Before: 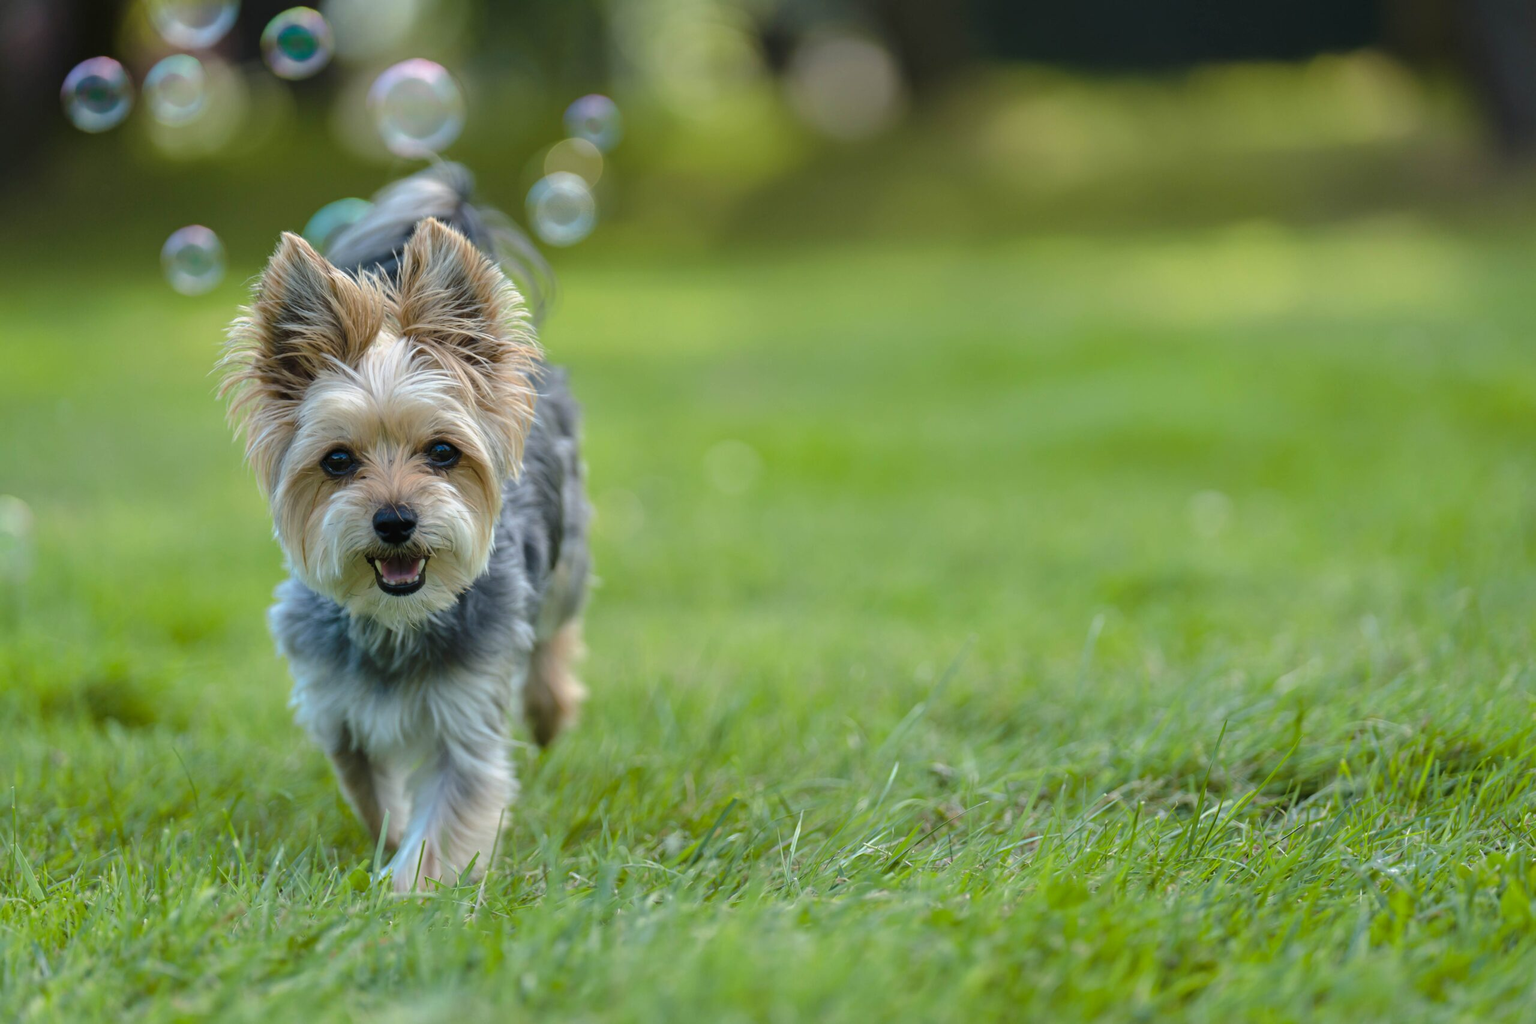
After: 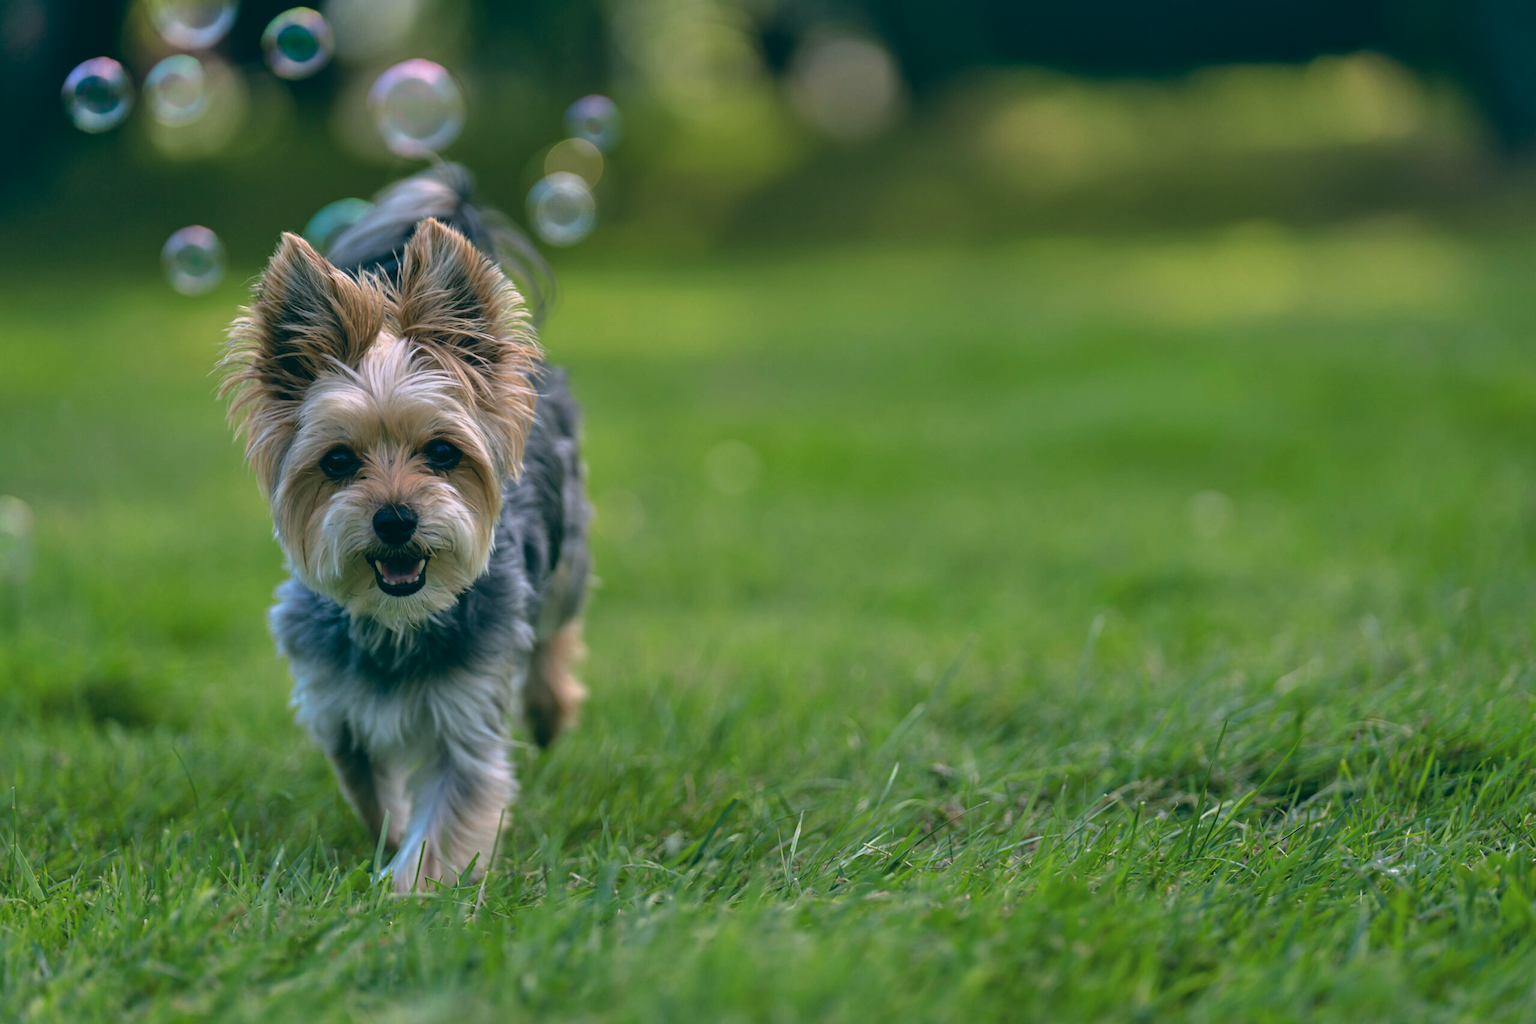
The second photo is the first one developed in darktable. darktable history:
color balance: lift [1.016, 0.983, 1, 1.017], gamma [0.78, 1.018, 1.043, 0.957], gain [0.786, 1.063, 0.937, 1.017], input saturation 118.26%, contrast 13.43%, contrast fulcrum 21.62%, output saturation 82.76%
shadows and highlights: white point adjustment 0.05, highlights color adjustment 55.9%, soften with gaussian
